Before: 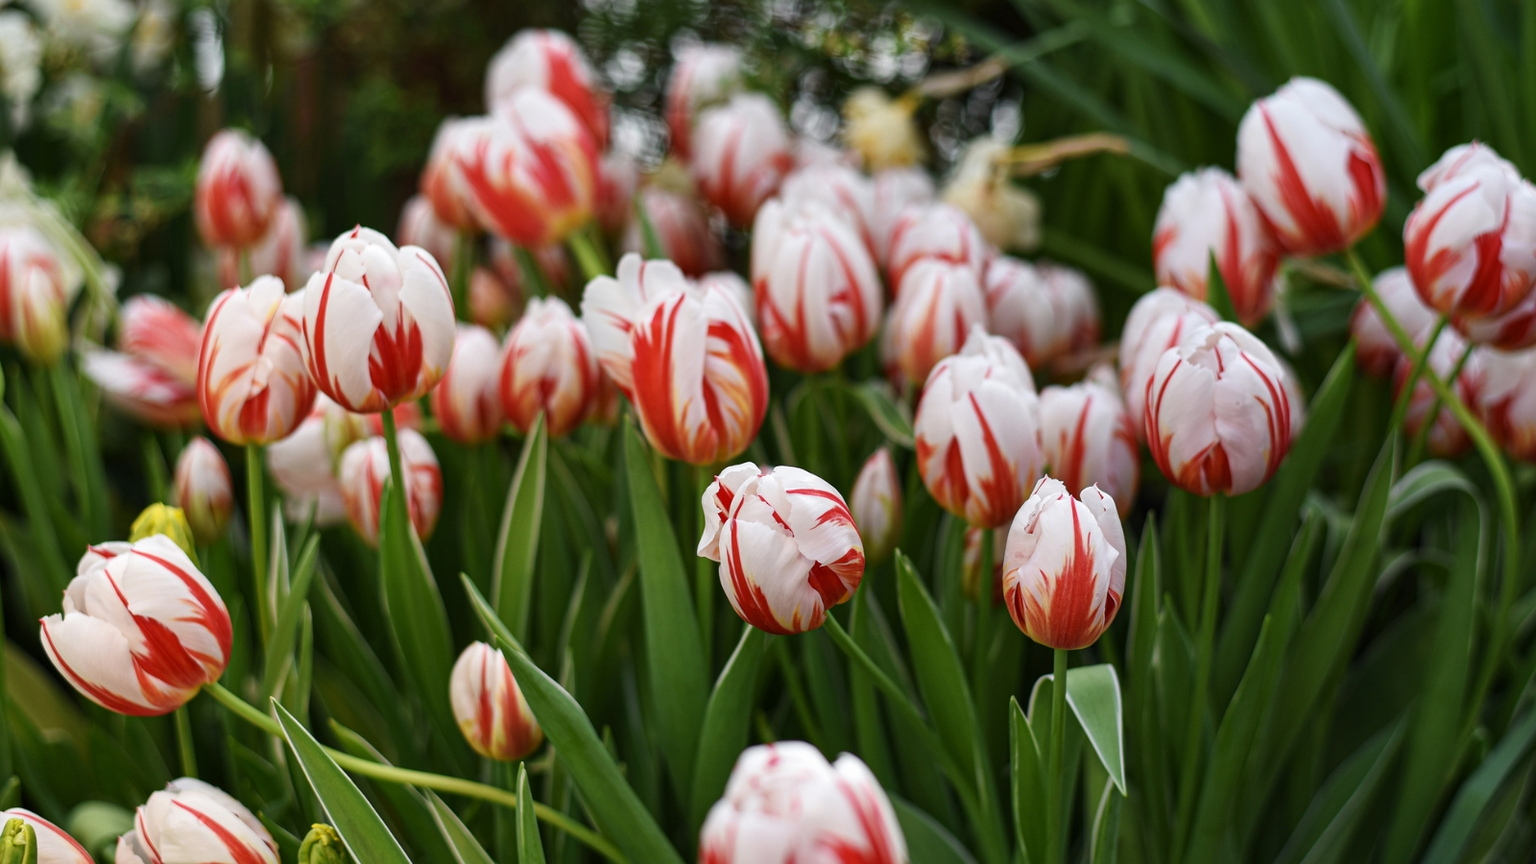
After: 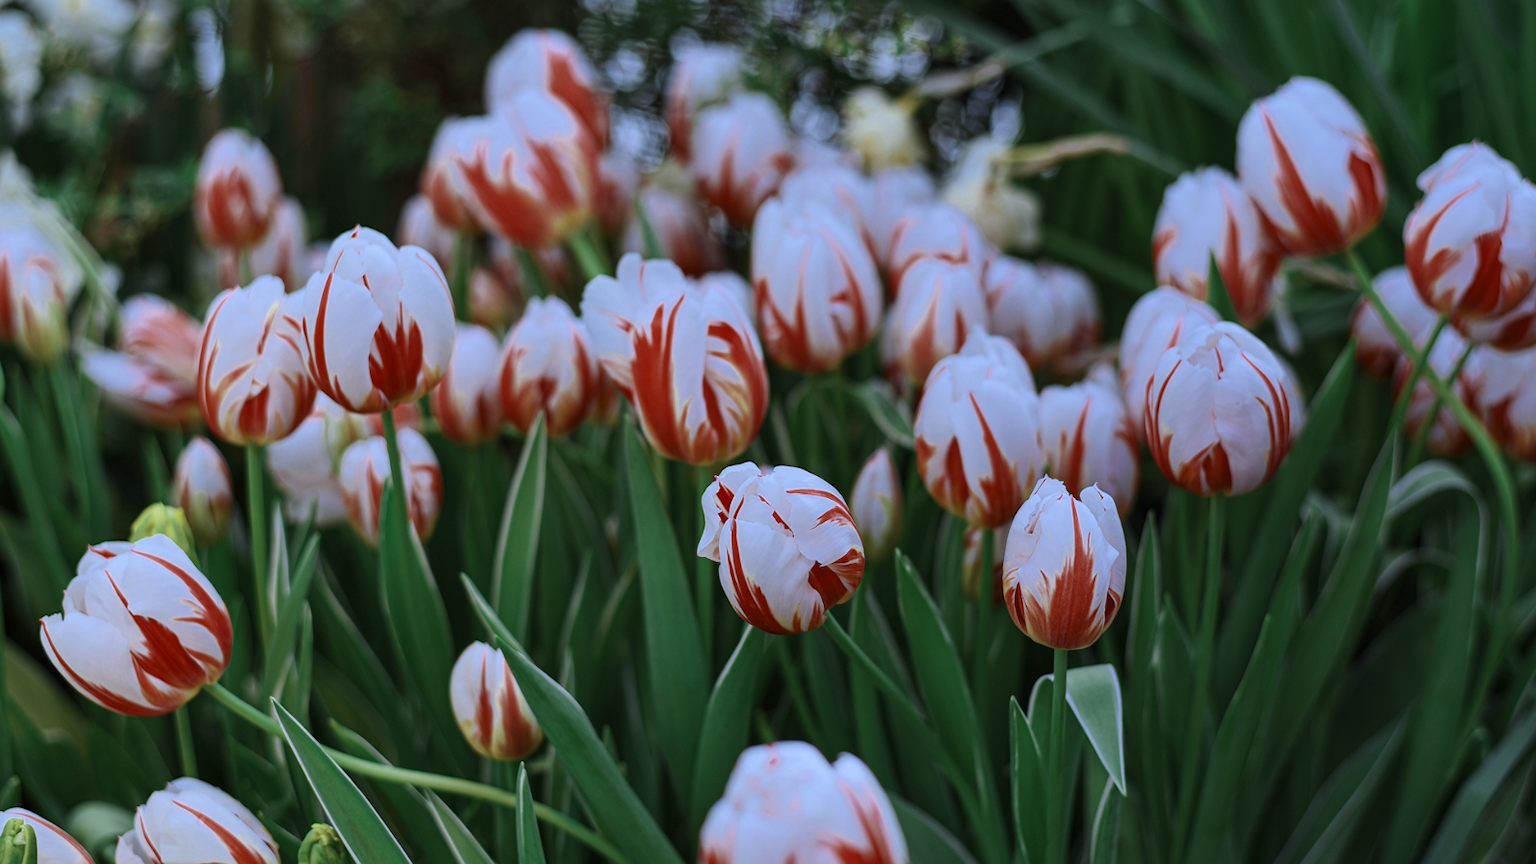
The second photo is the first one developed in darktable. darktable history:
white balance: red 0.871, blue 1.249
color zones: curves: ch0 [(0, 0.5) (0.125, 0.4) (0.25, 0.5) (0.375, 0.4) (0.5, 0.4) (0.625, 0.35) (0.75, 0.35) (0.875, 0.5)]; ch1 [(0, 0.35) (0.125, 0.45) (0.25, 0.35) (0.375, 0.35) (0.5, 0.35) (0.625, 0.35) (0.75, 0.45) (0.875, 0.35)]; ch2 [(0, 0.6) (0.125, 0.5) (0.25, 0.5) (0.375, 0.6) (0.5, 0.6) (0.625, 0.5) (0.75, 0.5) (0.875, 0.5)]
